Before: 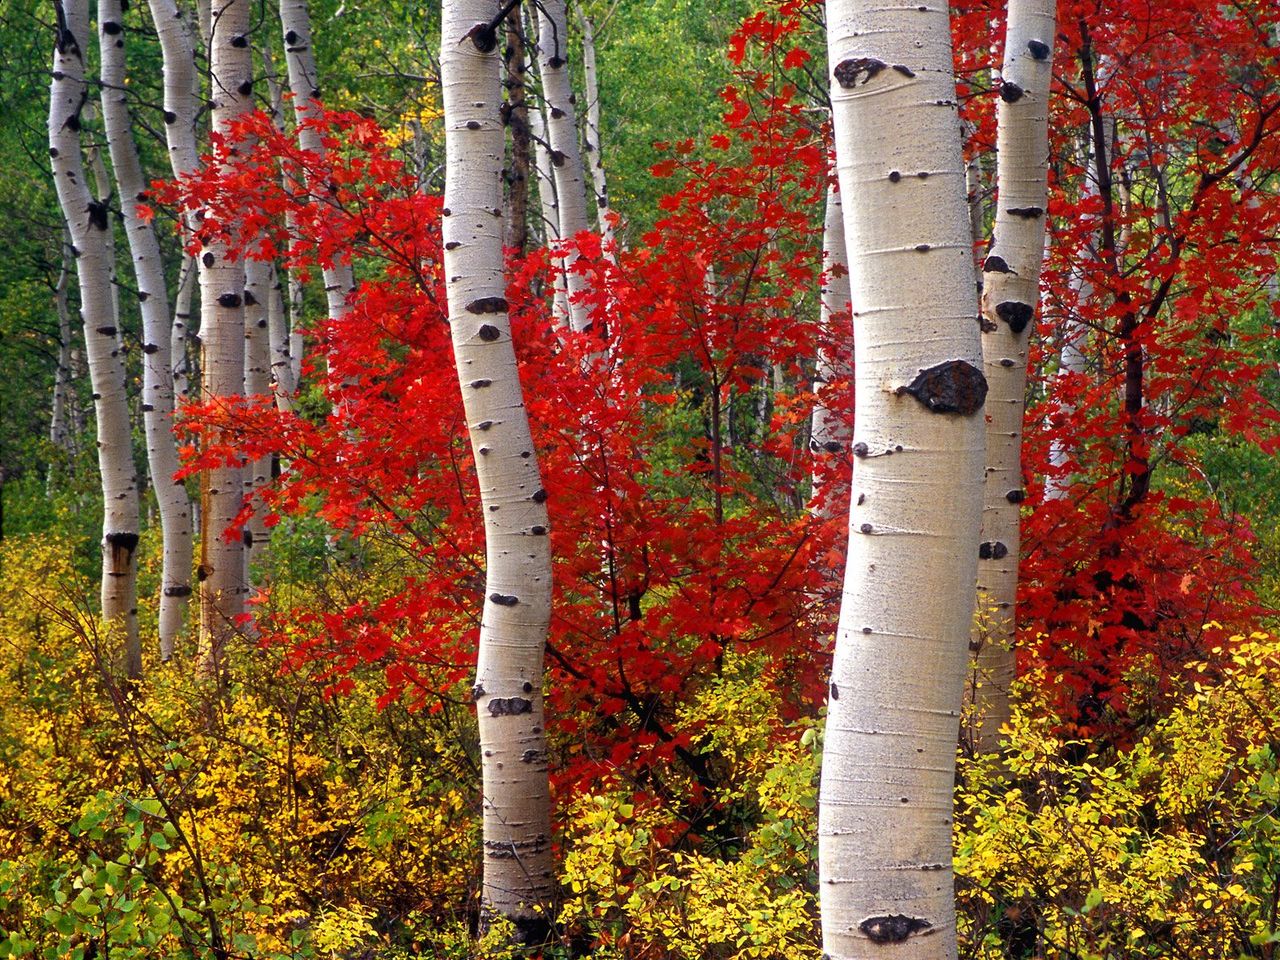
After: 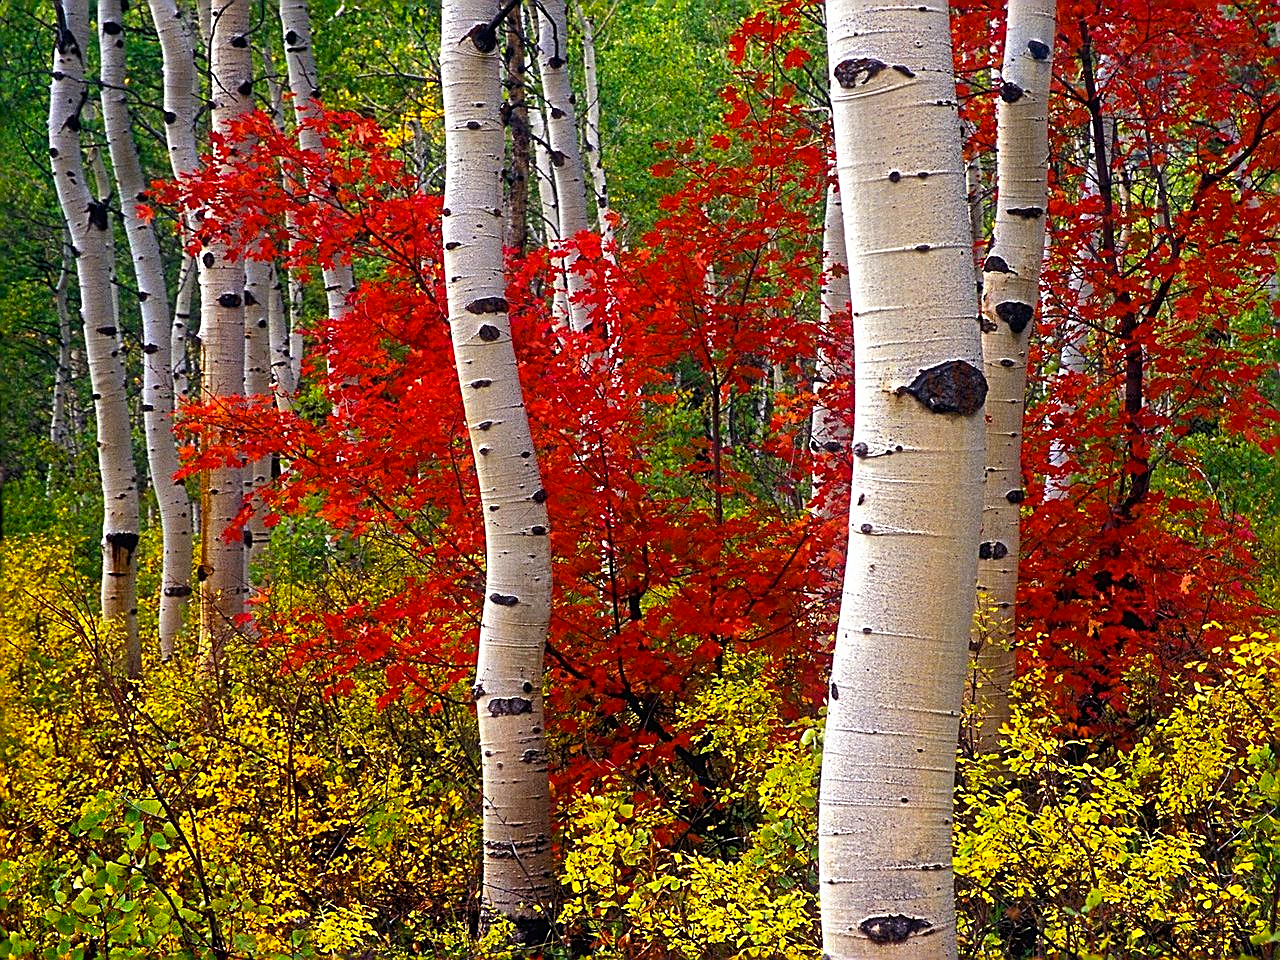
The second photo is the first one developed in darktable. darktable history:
color balance rgb: linear chroma grading › global chroma 14.373%, perceptual saturation grading › global saturation 0.531%, global vibrance 27.477%
sharpen: amount 0.991
